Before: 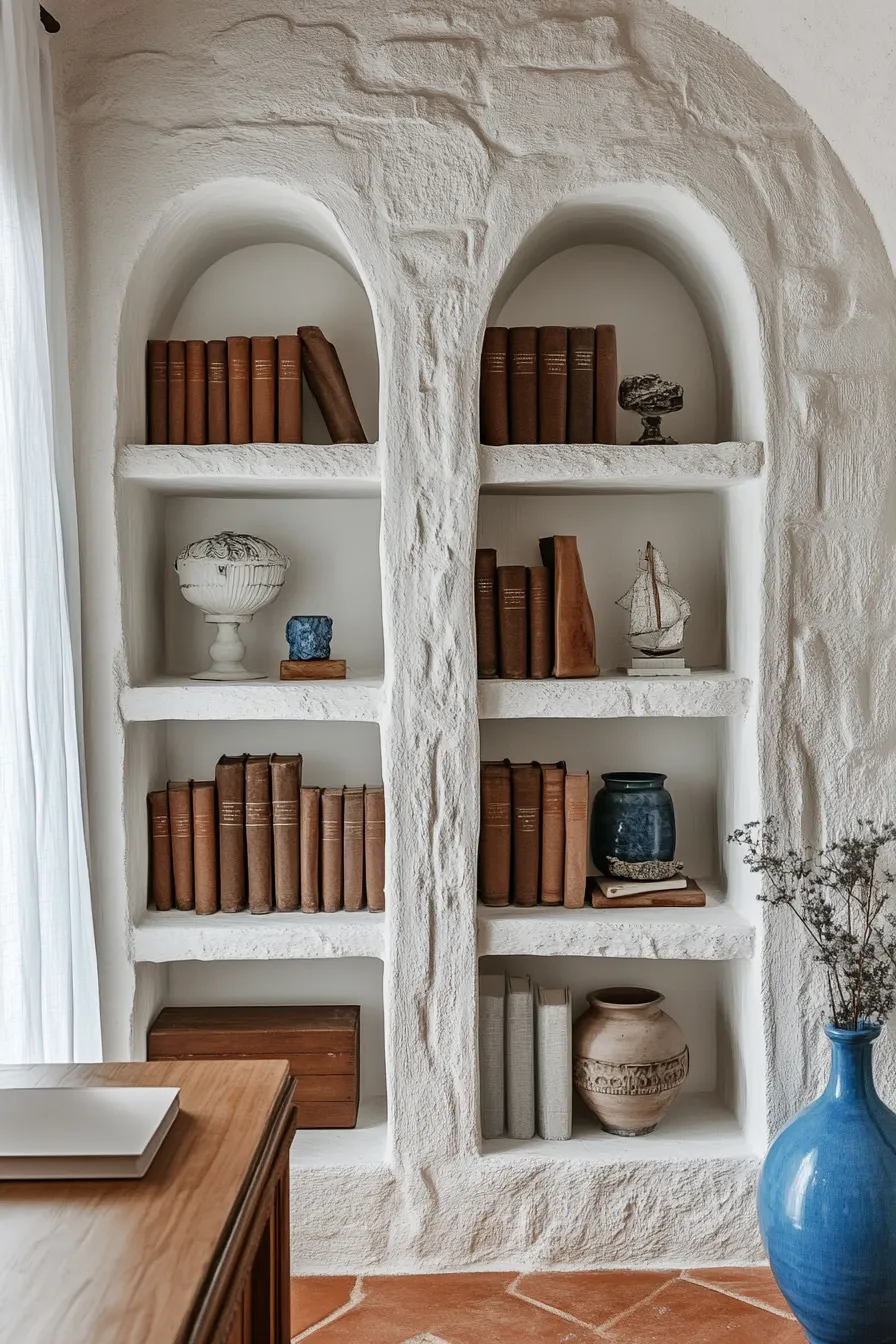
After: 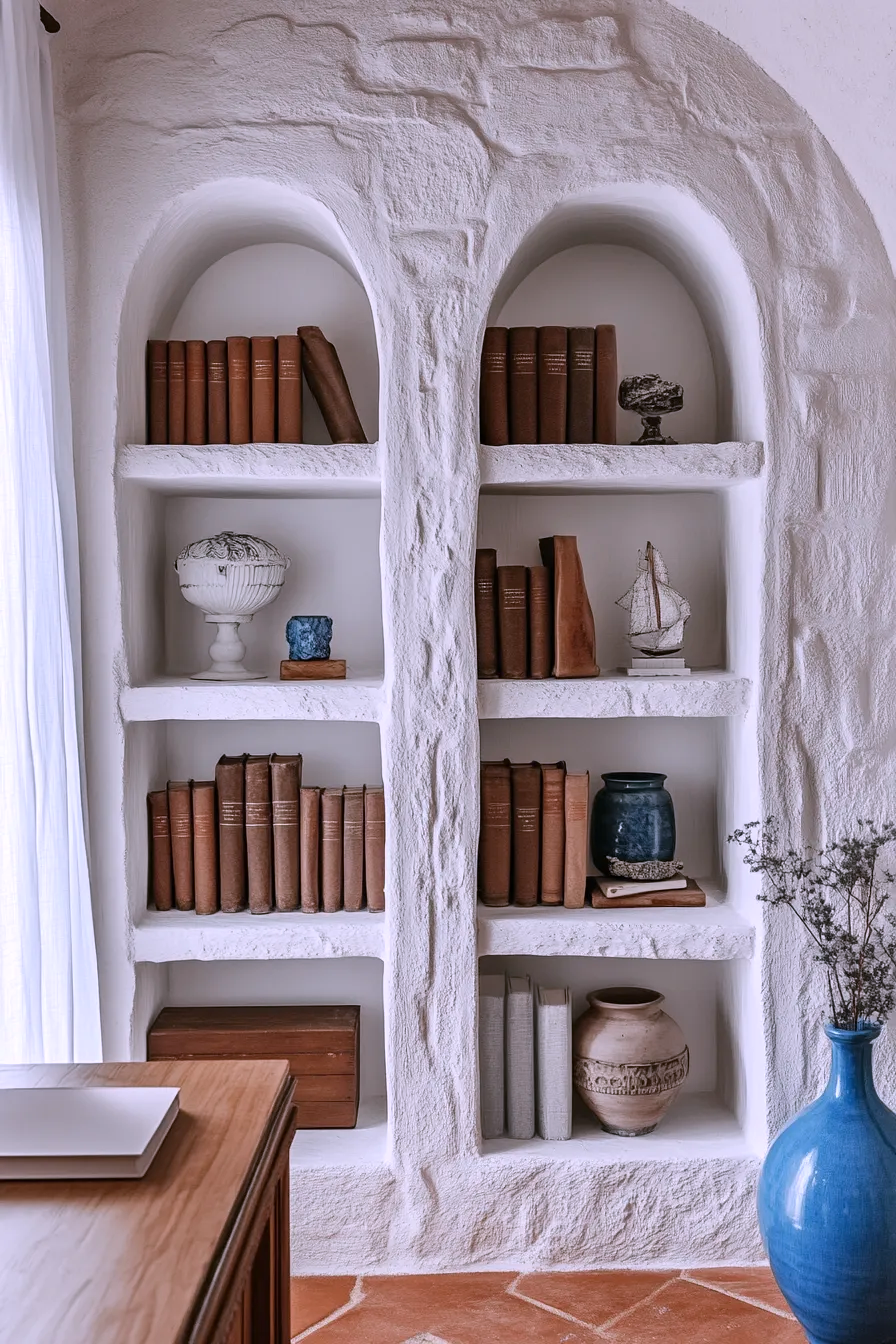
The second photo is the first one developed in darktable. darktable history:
color calibration: illuminant as shot in camera, x 0.358, y 0.373, temperature 4628.91 K
white balance: red 1.05, blue 1.072
